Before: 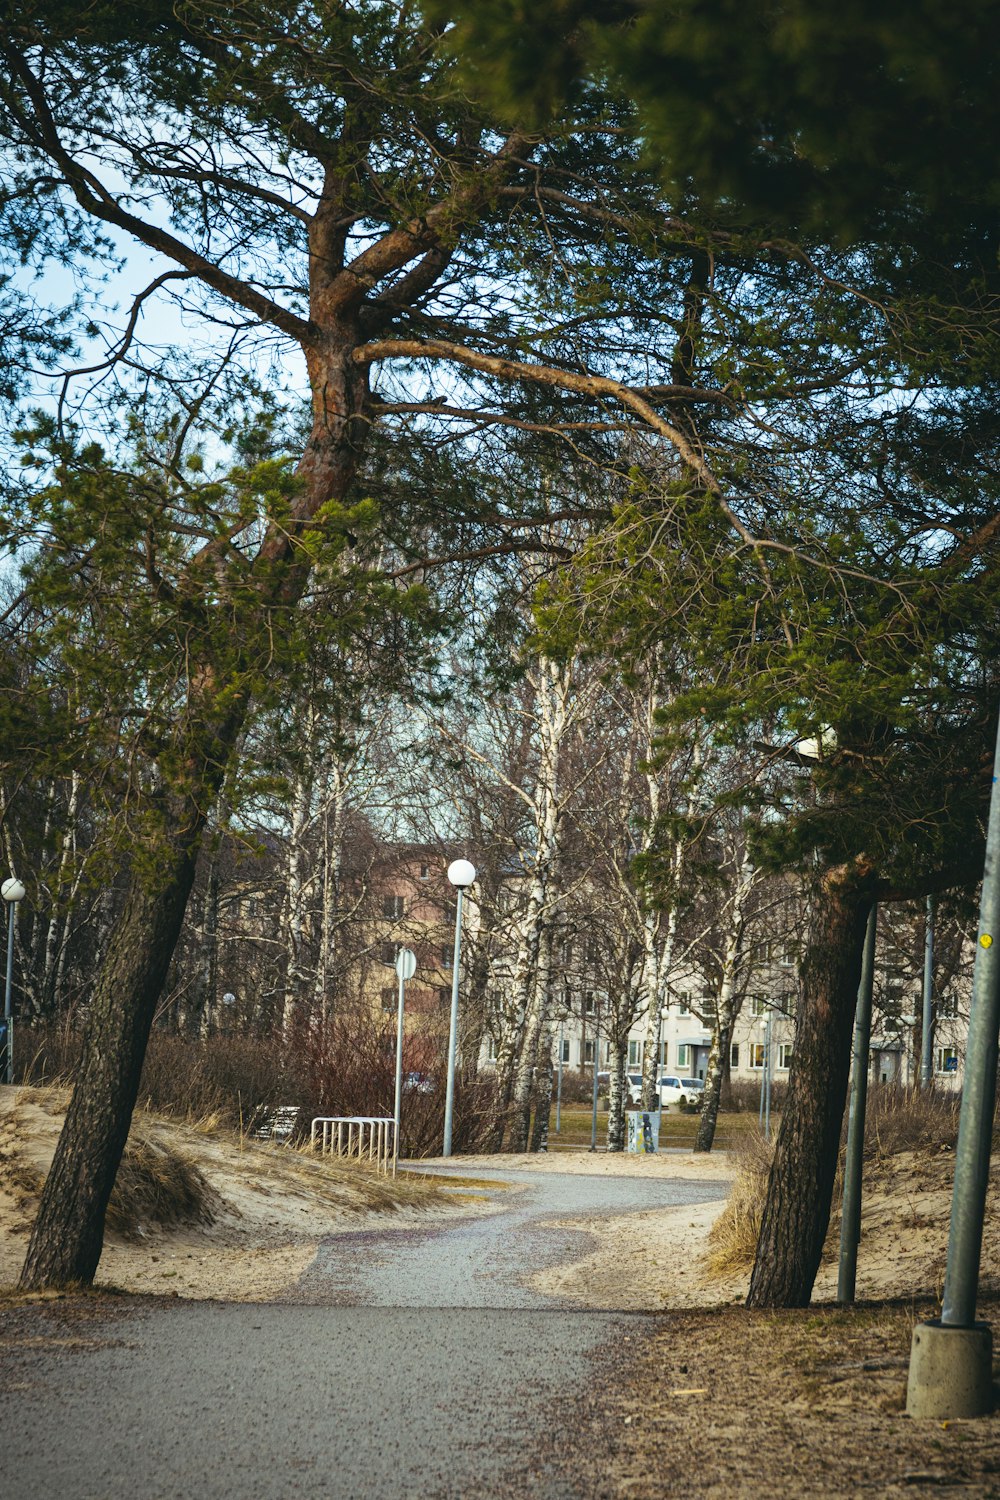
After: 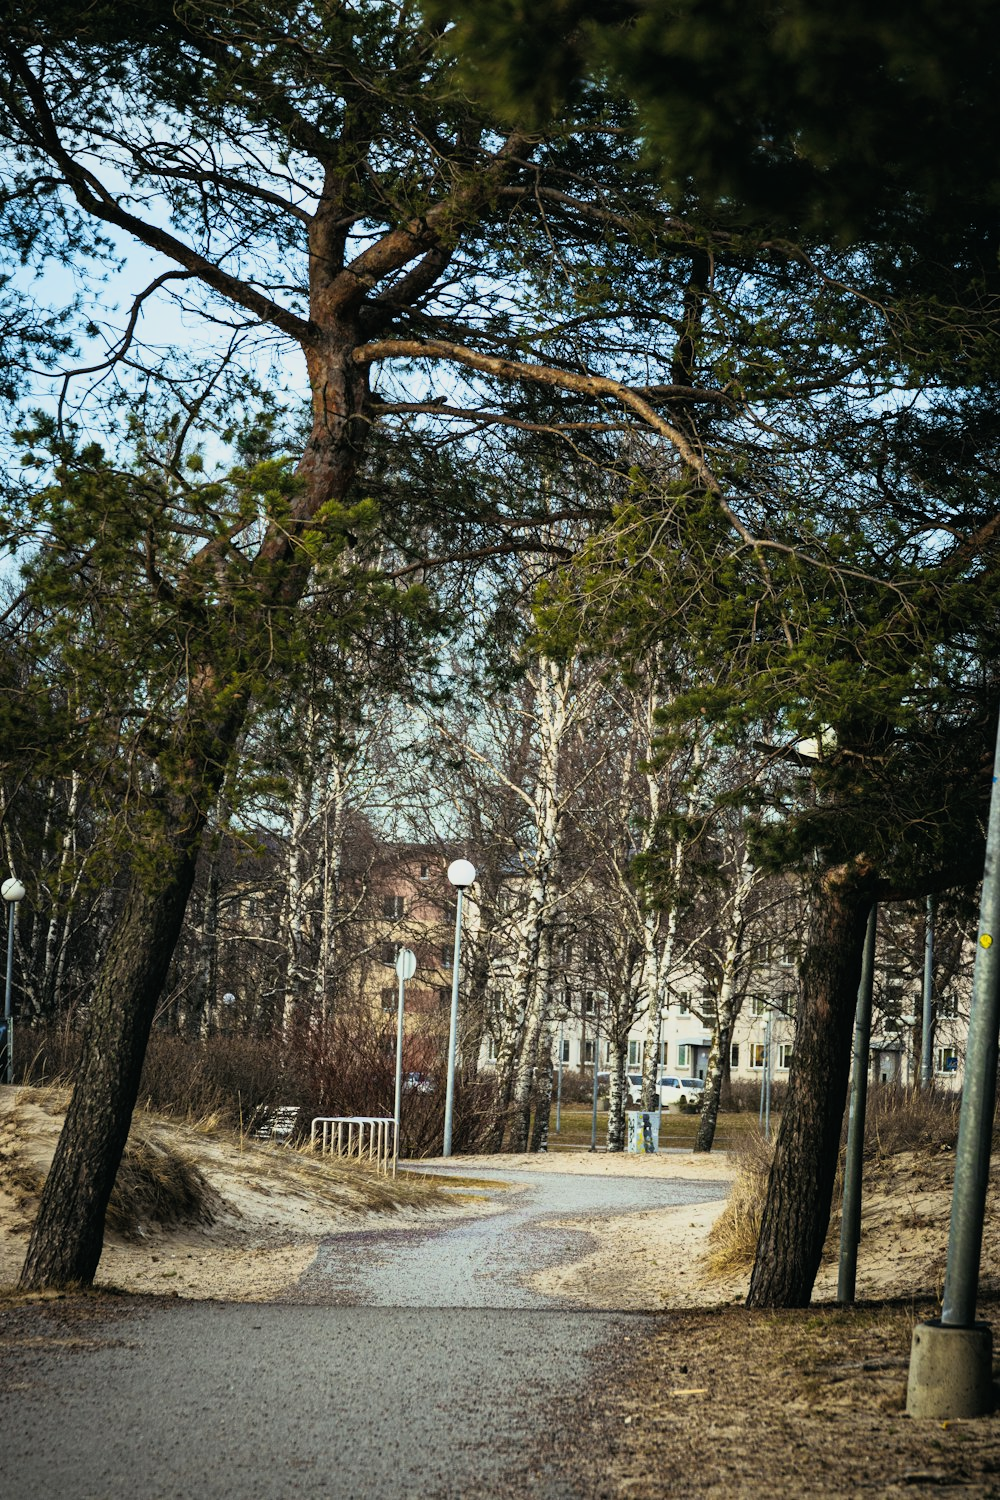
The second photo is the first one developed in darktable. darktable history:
tone equalizer: -8 EV 0 EV, -7 EV -0.003 EV, -6 EV 0.005 EV, -5 EV -0.064 EV, -4 EV -0.111 EV, -3 EV -0.166 EV, -2 EV 0.256 EV, -1 EV 0.705 EV, +0 EV 0.492 EV, edges refinement/feathering 500, mask exposure compensation -1.25 EV, preserve details no
filmic rgb: black relative exposure -7.65 EV, white relative exposure 4.56 EV, hardness 3.61, contrast 1.051, color science v6 (2022)
